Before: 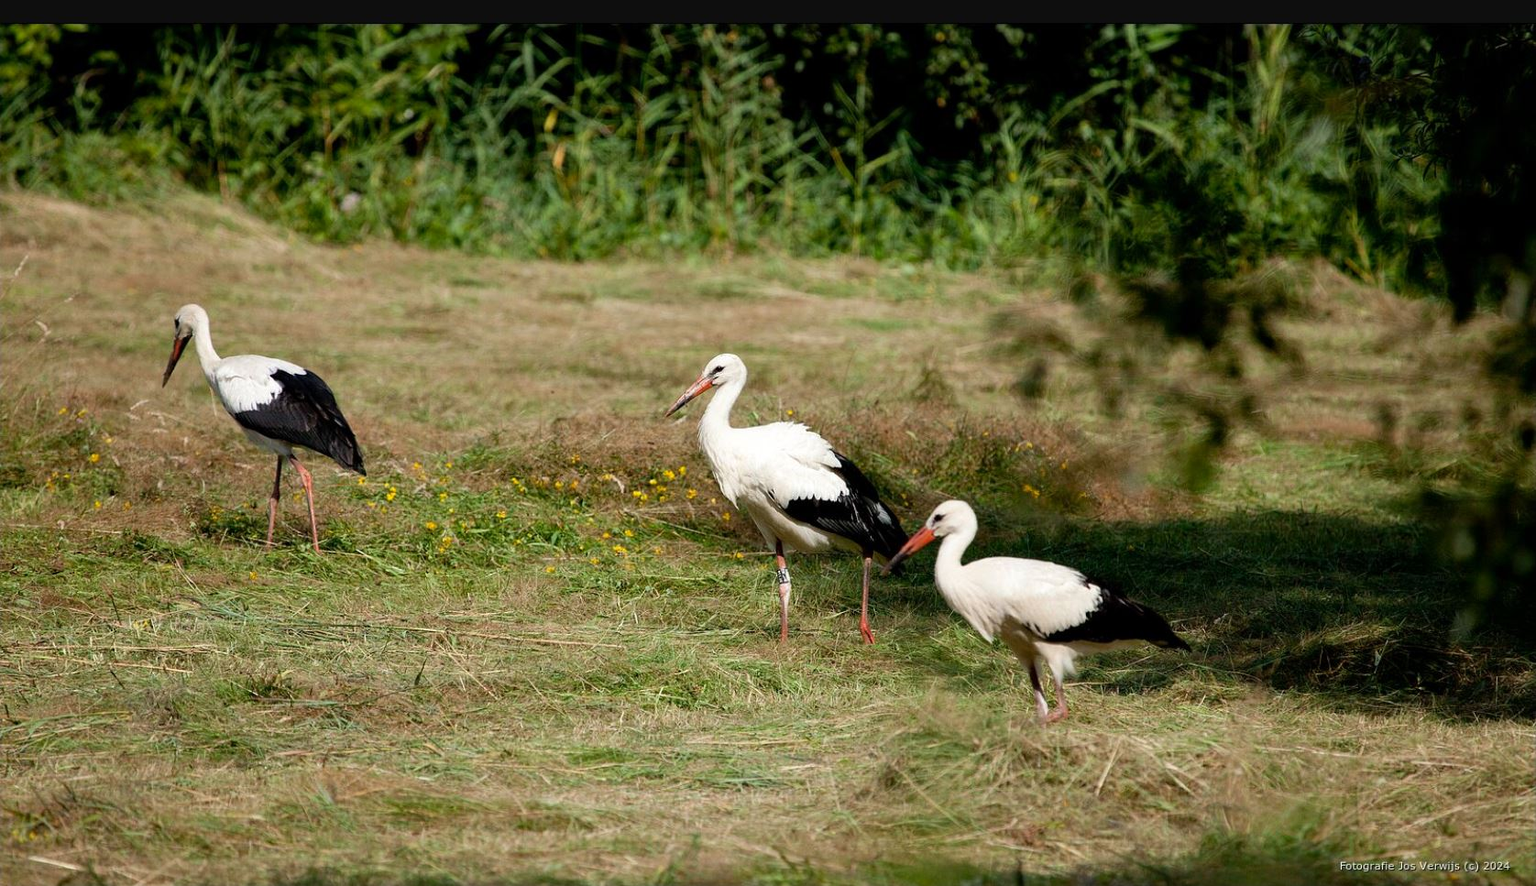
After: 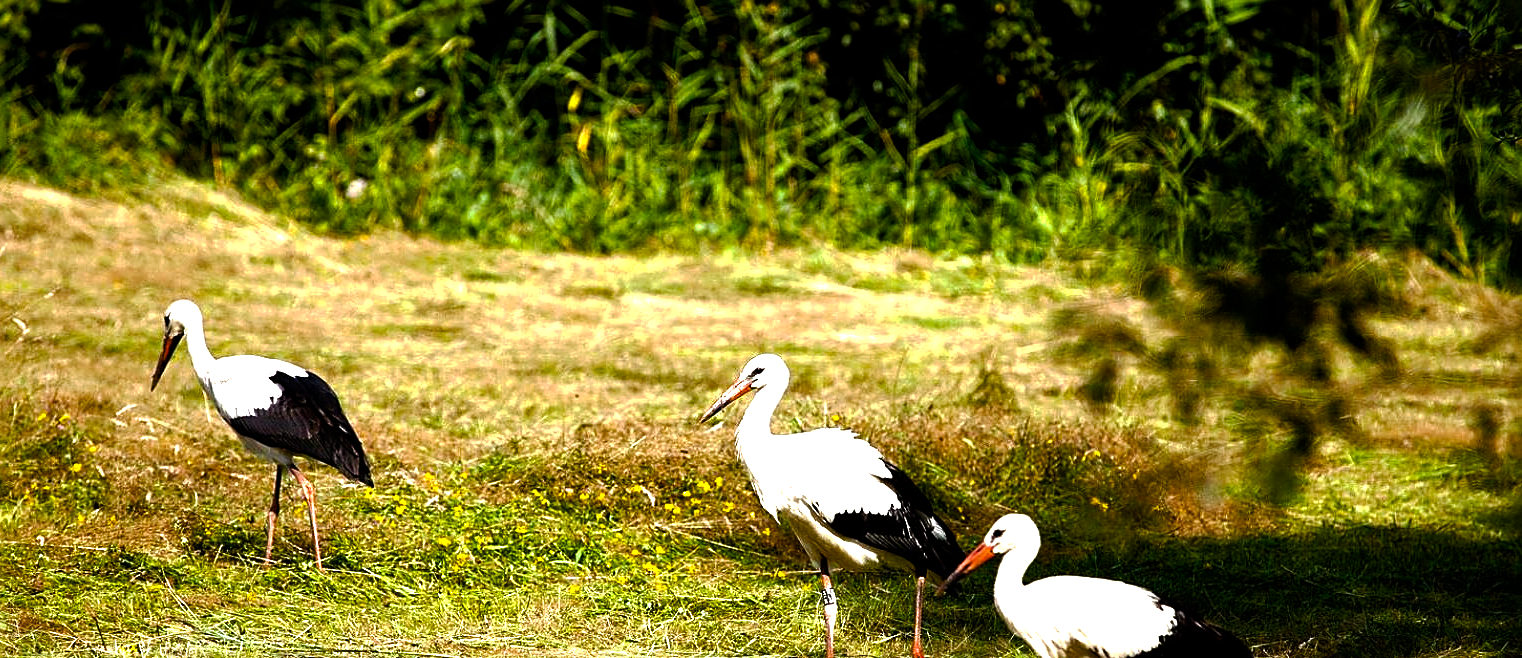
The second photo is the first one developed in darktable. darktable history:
base curve: curves: ch0 [(0, 0) (0.235, 0.266) (0.503, 0.496) (0.786, 0.72) (1, 1)], preserve colors none
color balance rgb: power › luminance -3.805%, power › chroma 0.583%, power › hue 41.39°, linear chroma grading › global chroma 9.847%, perceptual saturation grading › global saturation 34.821%, perceptual saturation grading › highlights -29.911%, perceptual saturation grading › shadows 34.513%, perceptual brilliance grading › highlights 74.268%, perceptual brilliance grading › shadows -29.689%
crop: left 1.61%, top 3.364%, right 7.572%, bottom 28.49%
sharpen: on, module defaults
